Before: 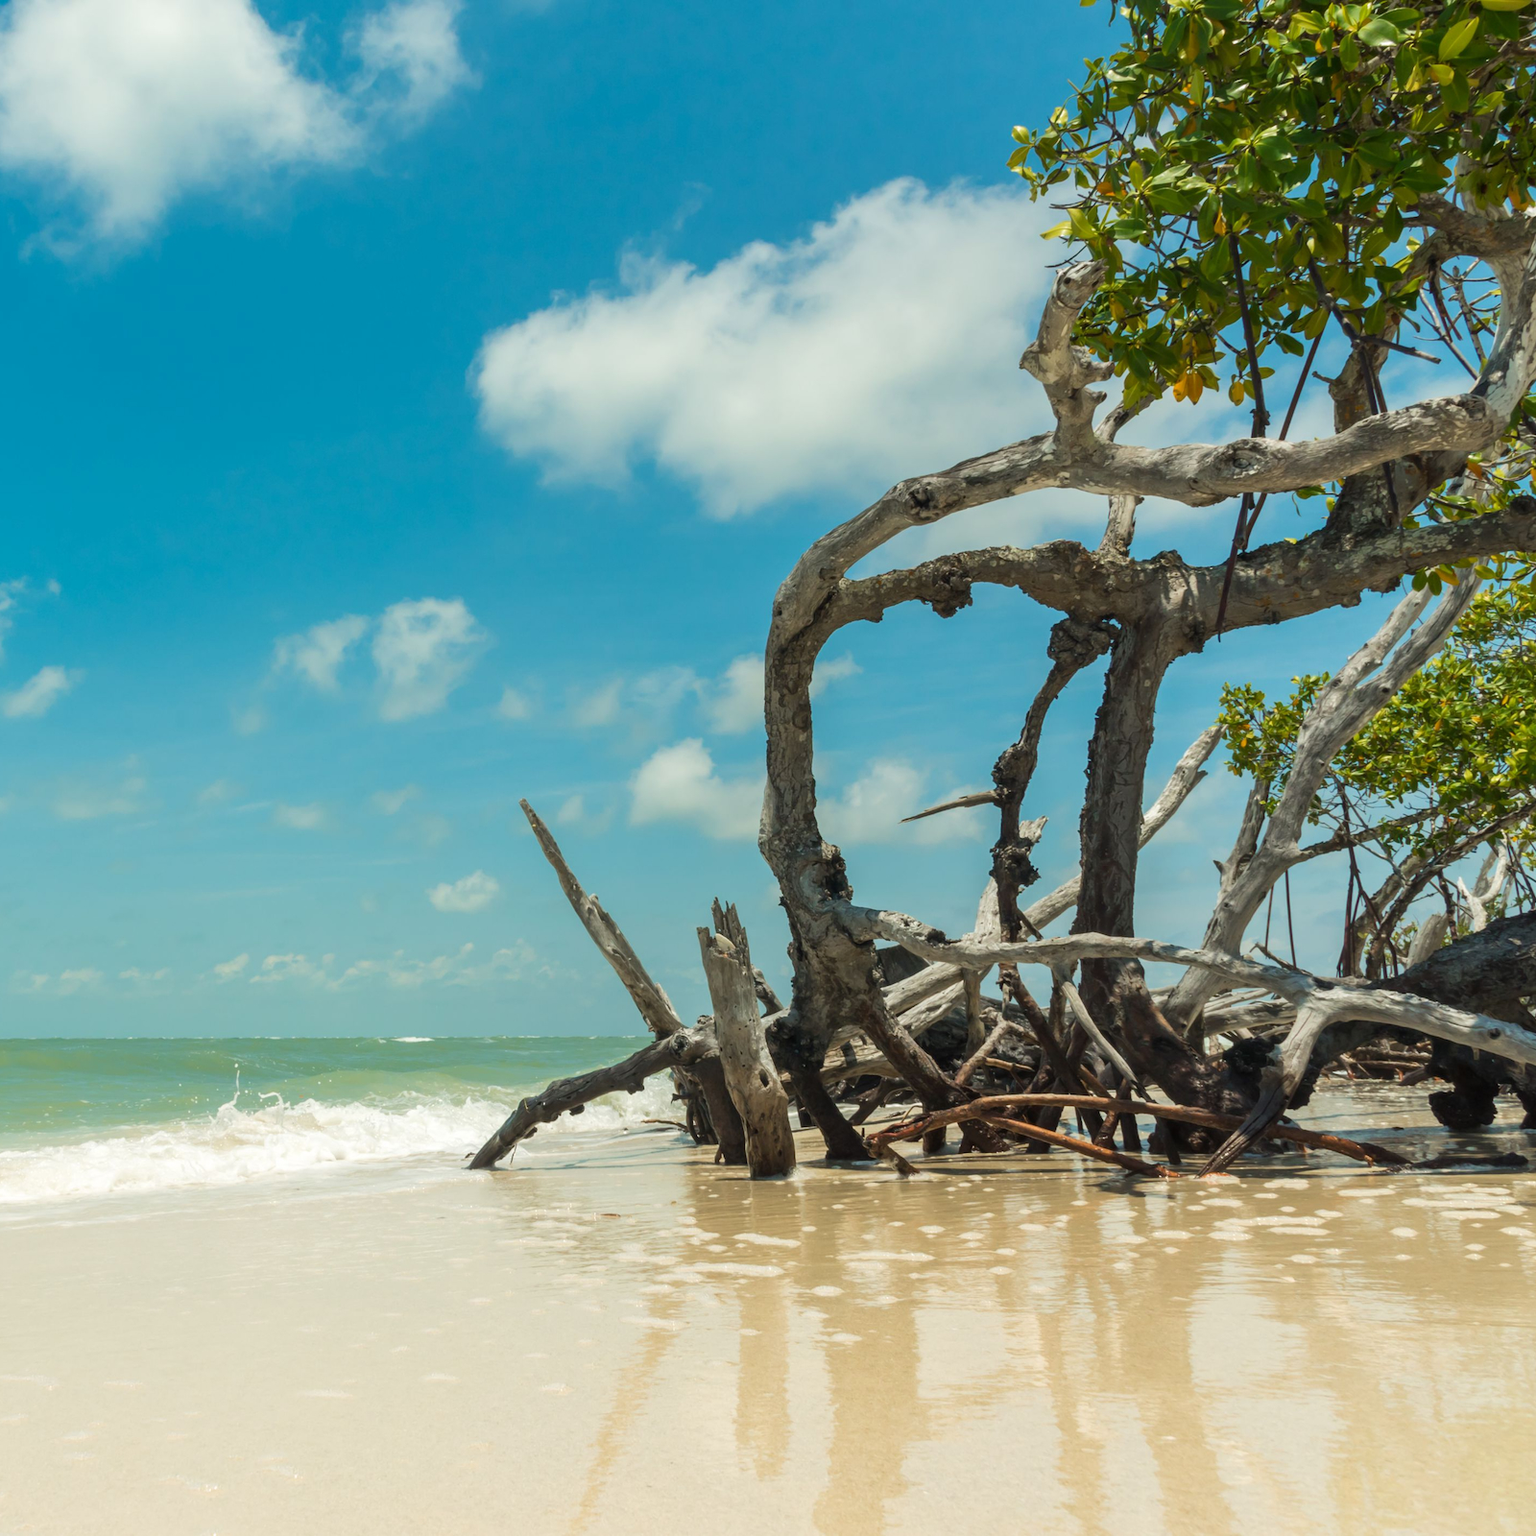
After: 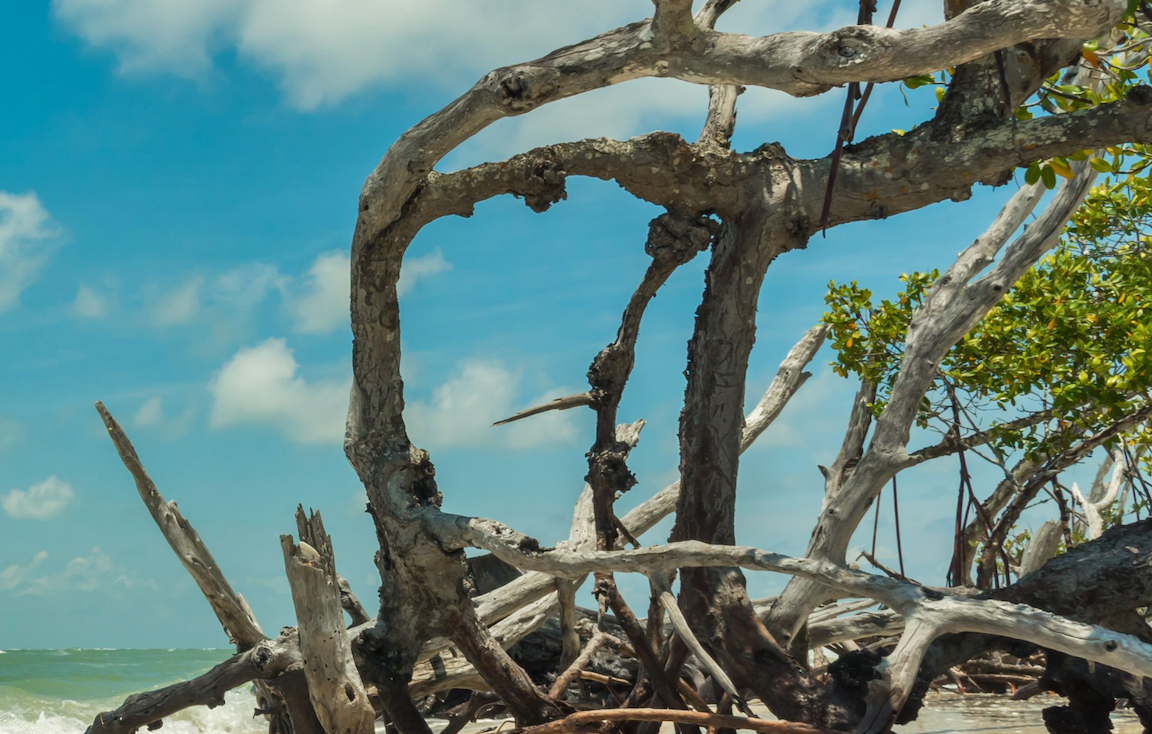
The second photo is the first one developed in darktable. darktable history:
crop and rotate: left 27.938%, top 27.046%, bottom 27.046%
shadows and highlights: soften with gaussian
